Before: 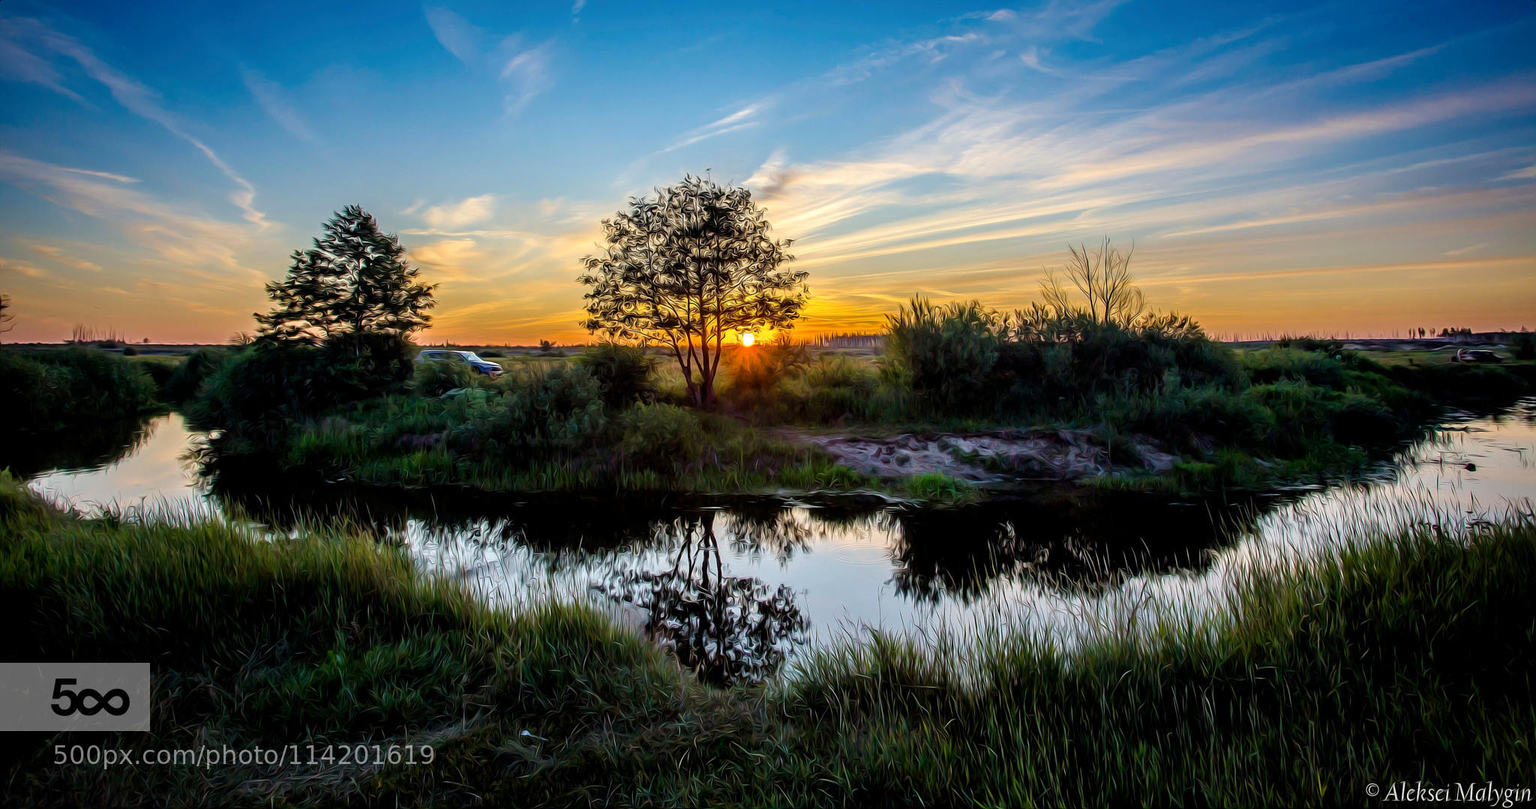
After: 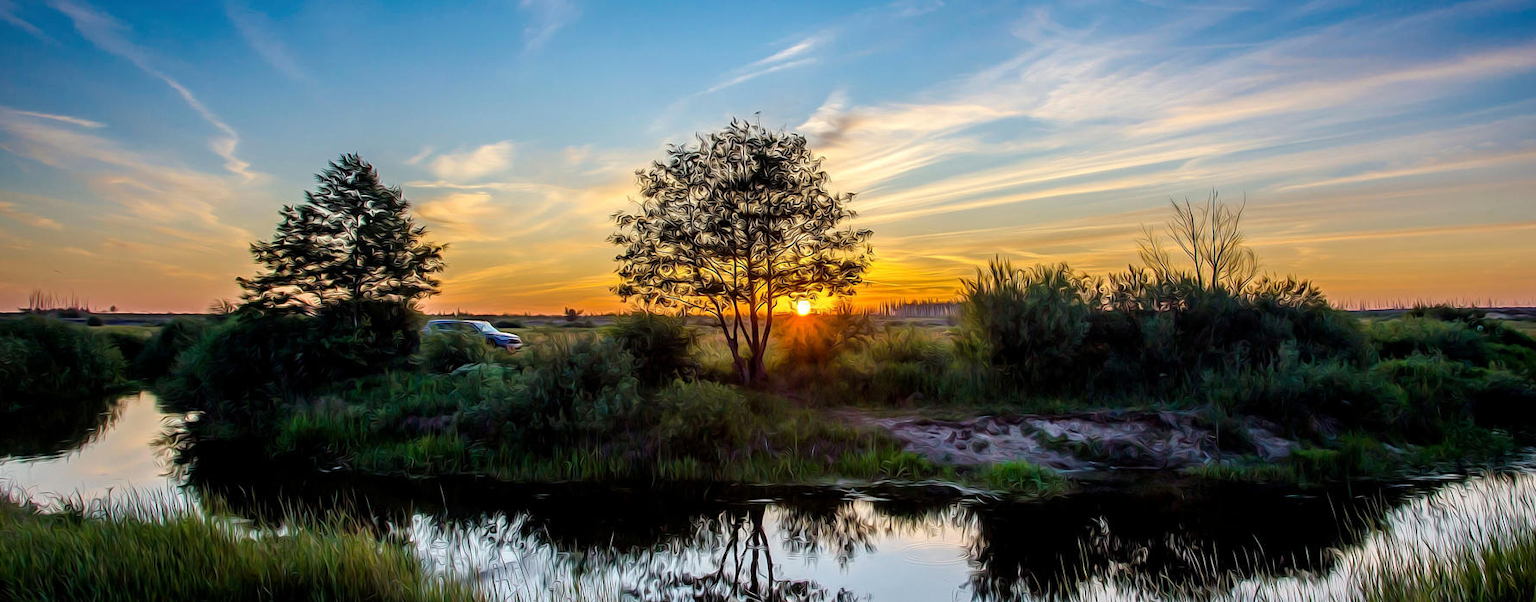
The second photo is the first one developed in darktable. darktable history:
crop: left 3.099%, top 8.827%, right 9.633%, bottom 26.2%
